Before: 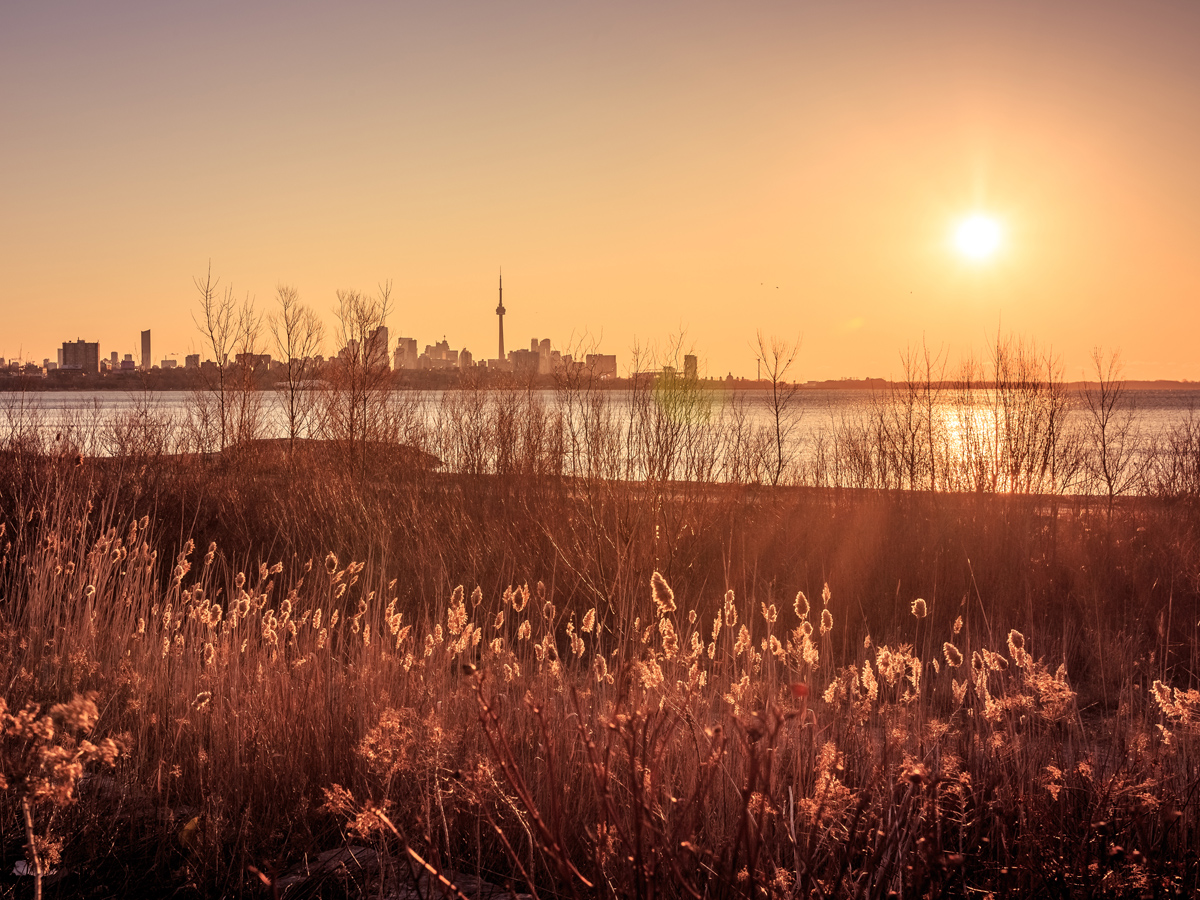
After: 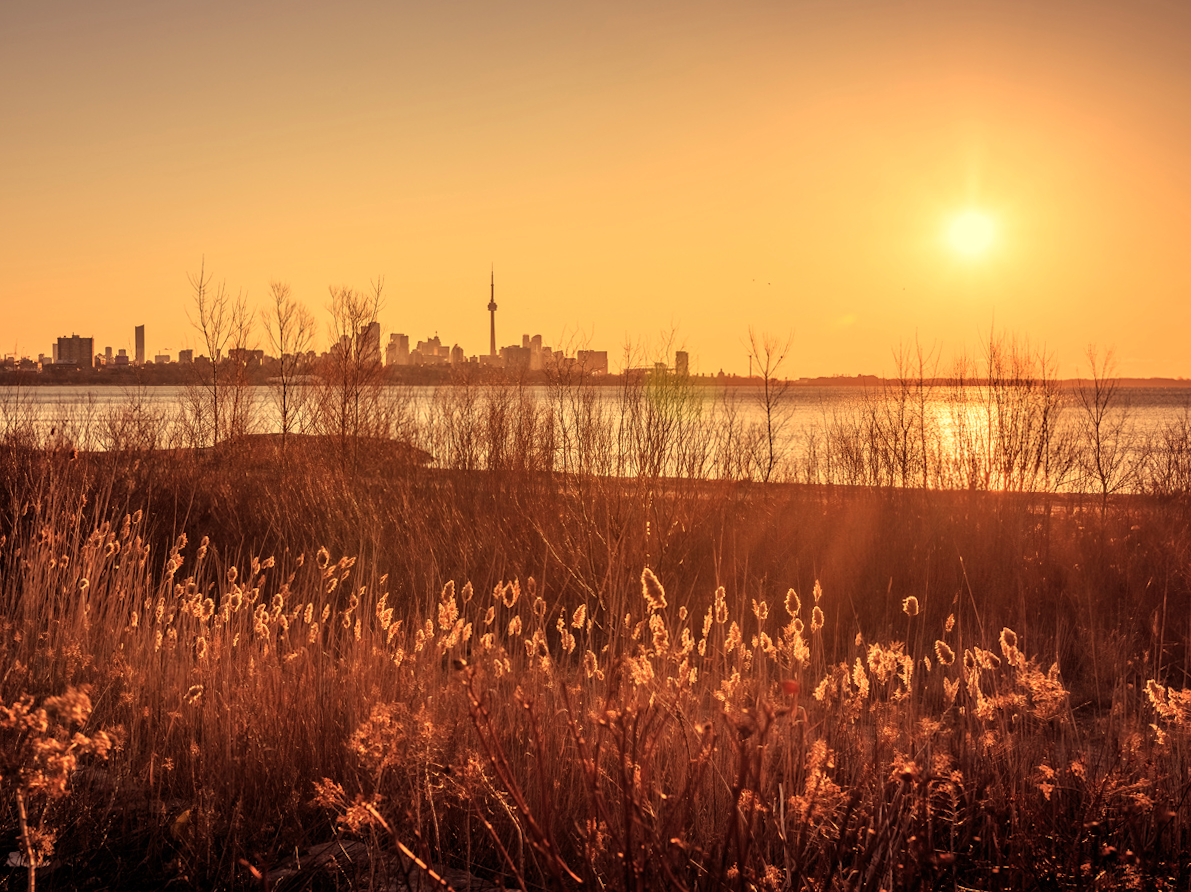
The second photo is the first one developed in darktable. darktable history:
rotate and perspective: rotation 0.192°, lens shift (horizontal) -0.015, crop left 0.005, crop right 0.996, crop top 0.006, crop bottom 0.99
white balance: red 1.08, blue 0.791
